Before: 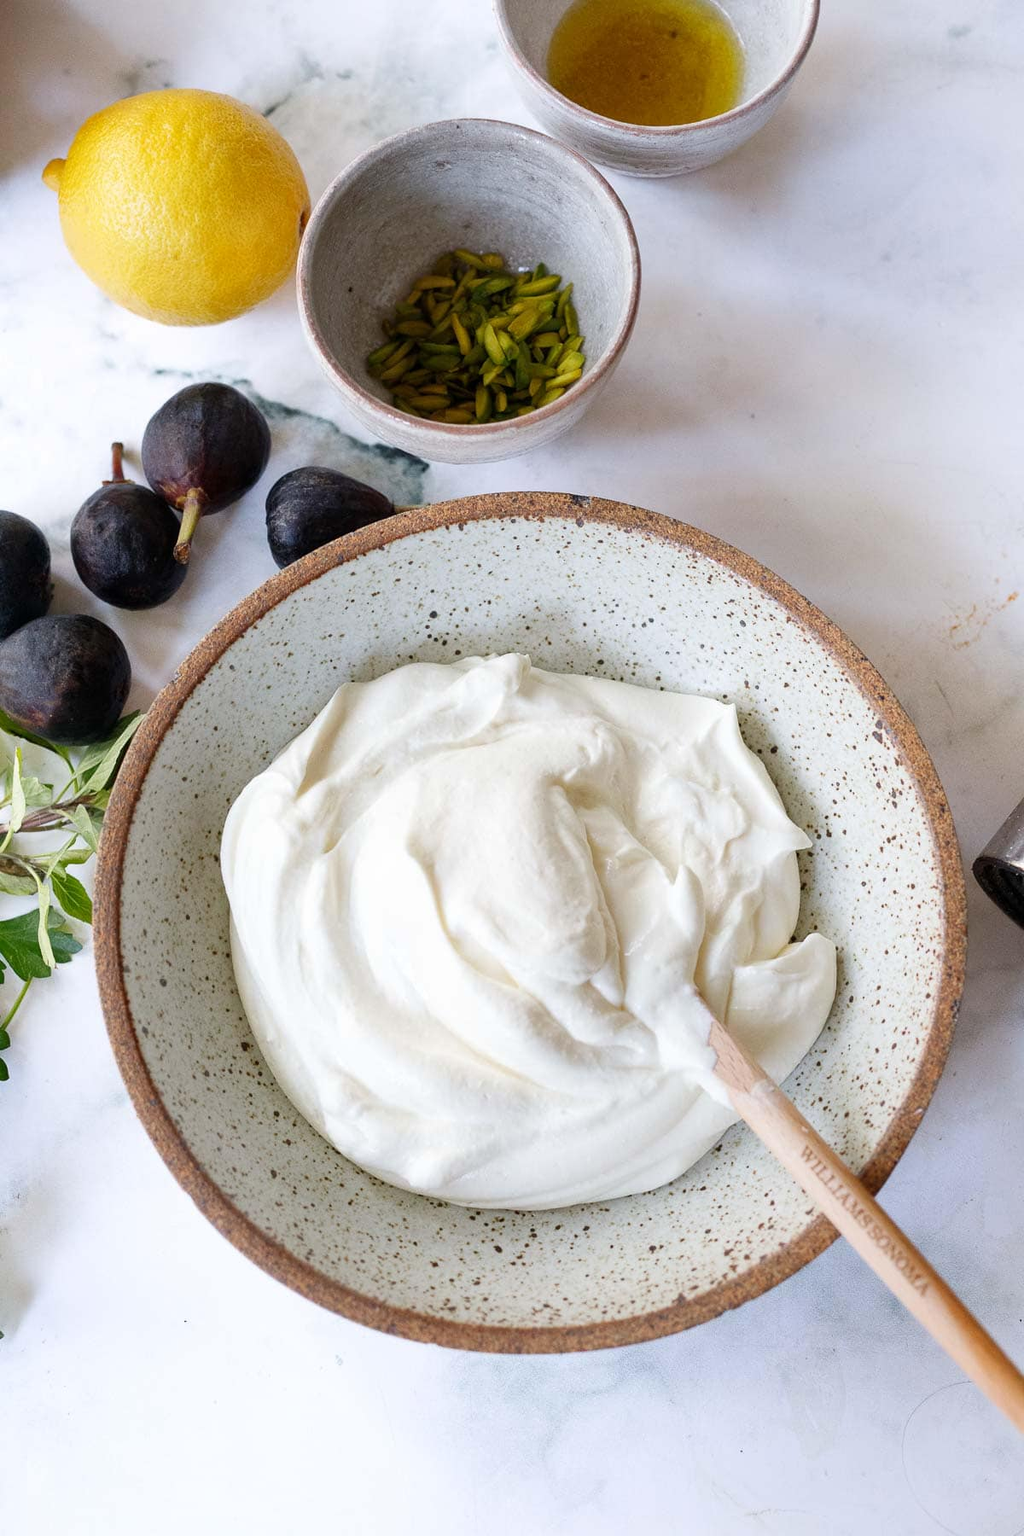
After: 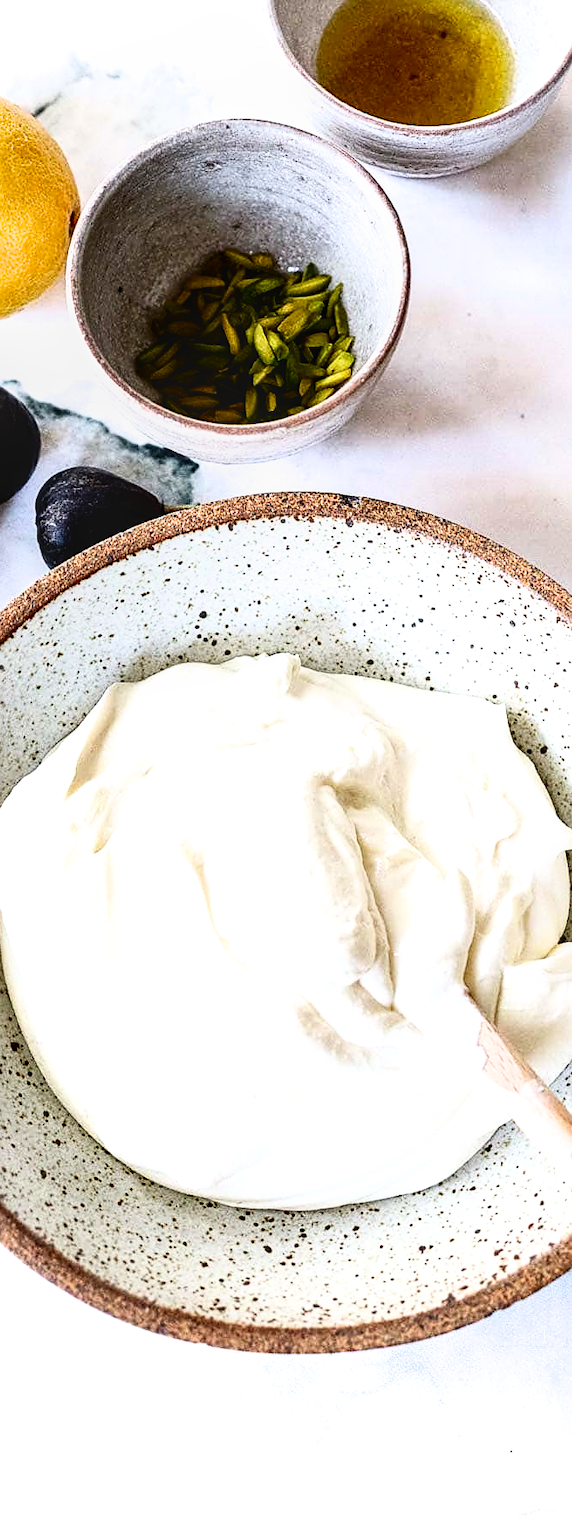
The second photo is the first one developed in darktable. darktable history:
tone equalizer: -8 EV -0.441 EV, -7 EV -0.356 EV, -6 EV -0.36 EV, -5 EV -0.228 EV, -3 EV 0.254 EV, -2 EV 0.353 EV, -1 EV 0.379 EV, +0 EV 0.396 EV
crop and rotate: left 22.552%, right 21.459%
contrast brightness saturation: contrast 0.209, brightness -0.102, saturation 0.206
local contrast: on, module defaults
sharpen: on, module defaults
filmic rgb: black relative exposure -9.07 EV, white relative exposure 2.3 EV, threshold 5.99 EV, hardness 7.43, enable highlight reconstruction true
